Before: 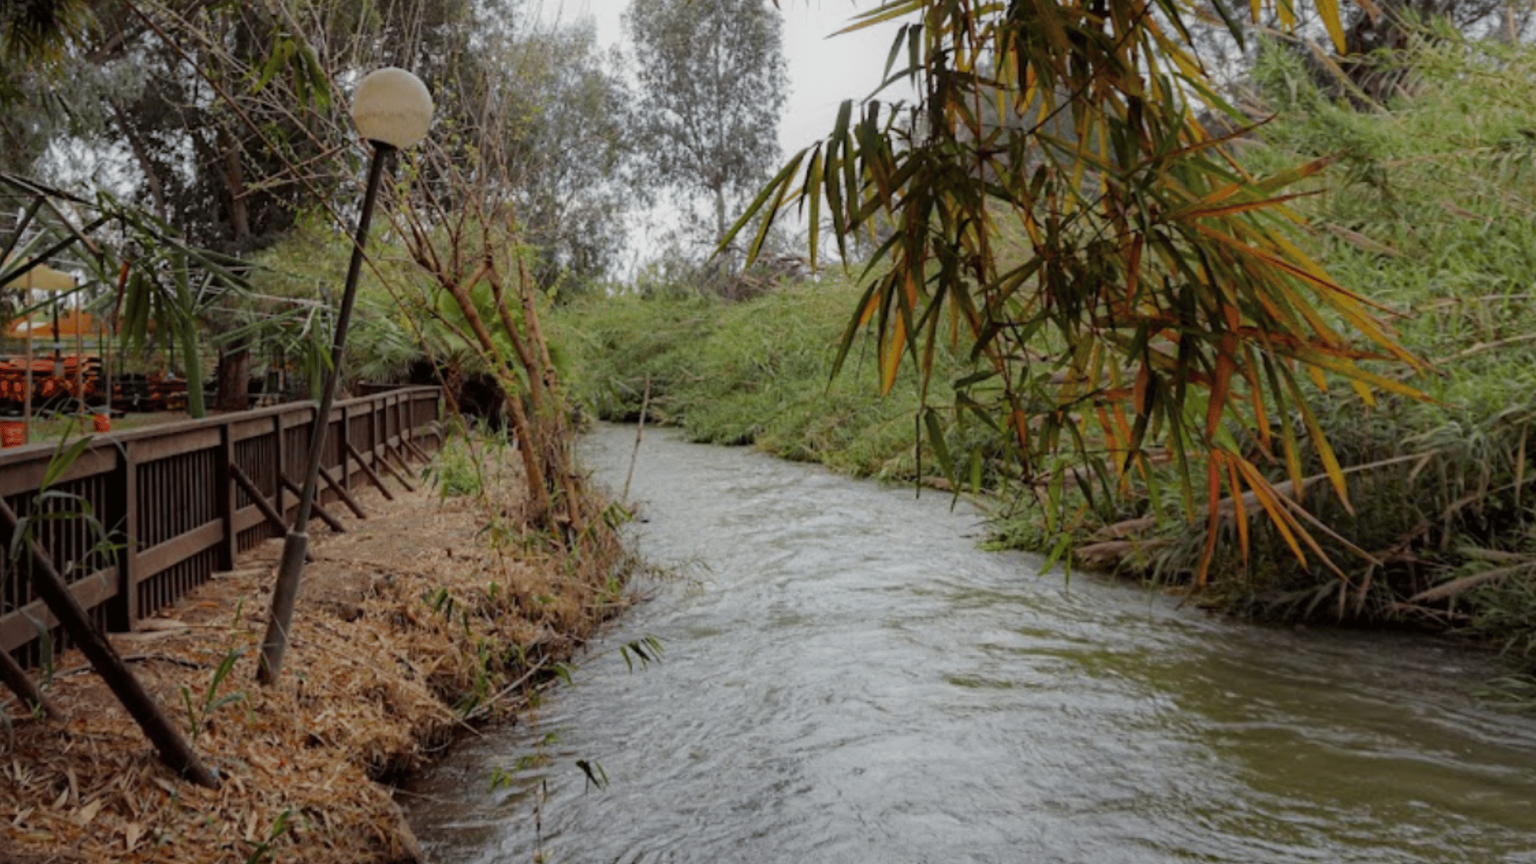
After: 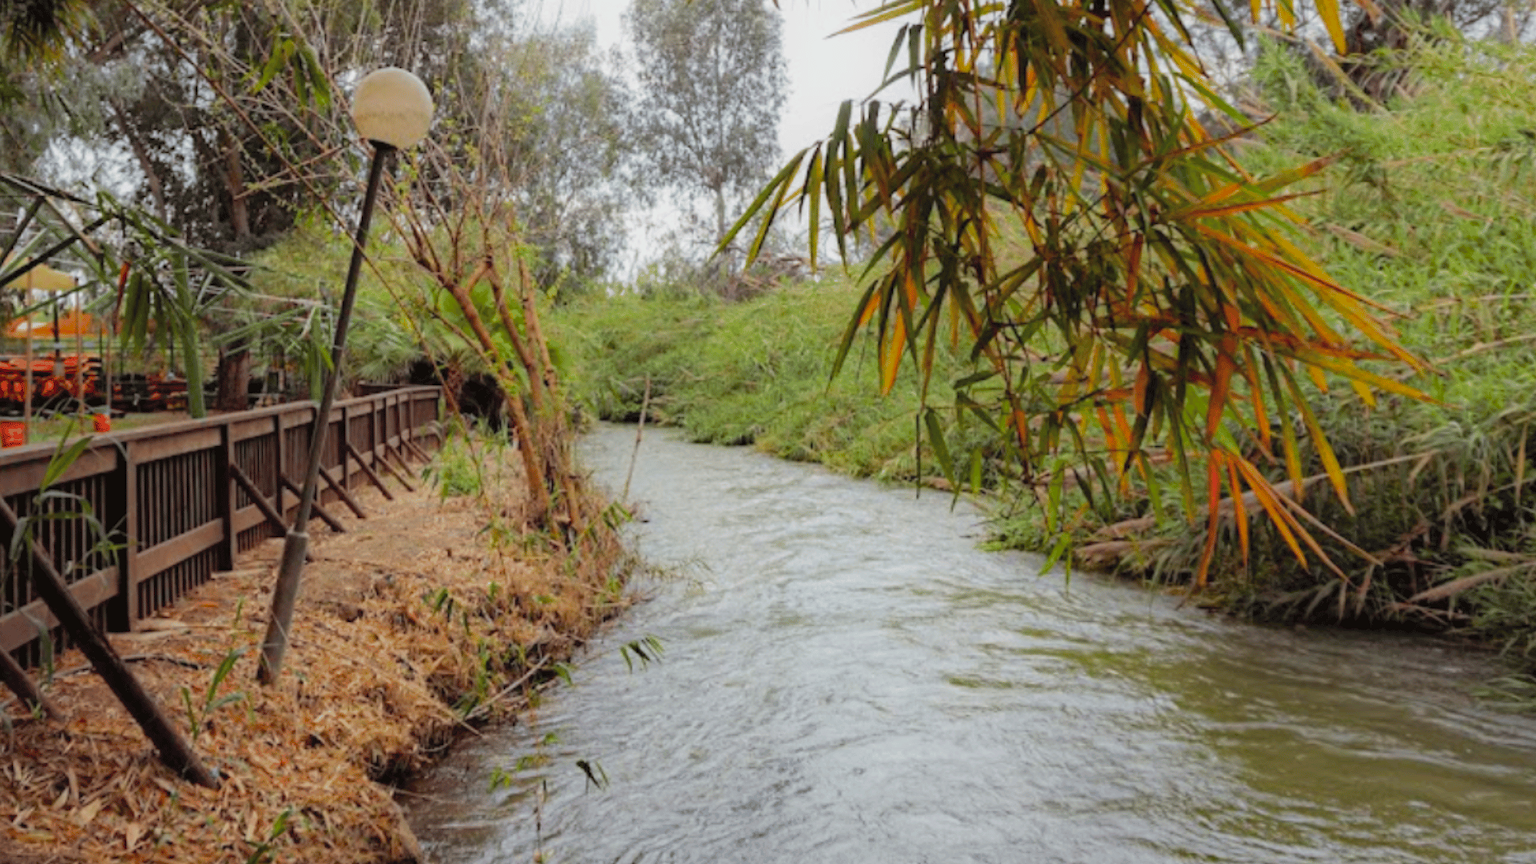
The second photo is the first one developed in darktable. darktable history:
contrast brightness saturation: contrast 0.066, brightness 0.176, saturation 0.415
